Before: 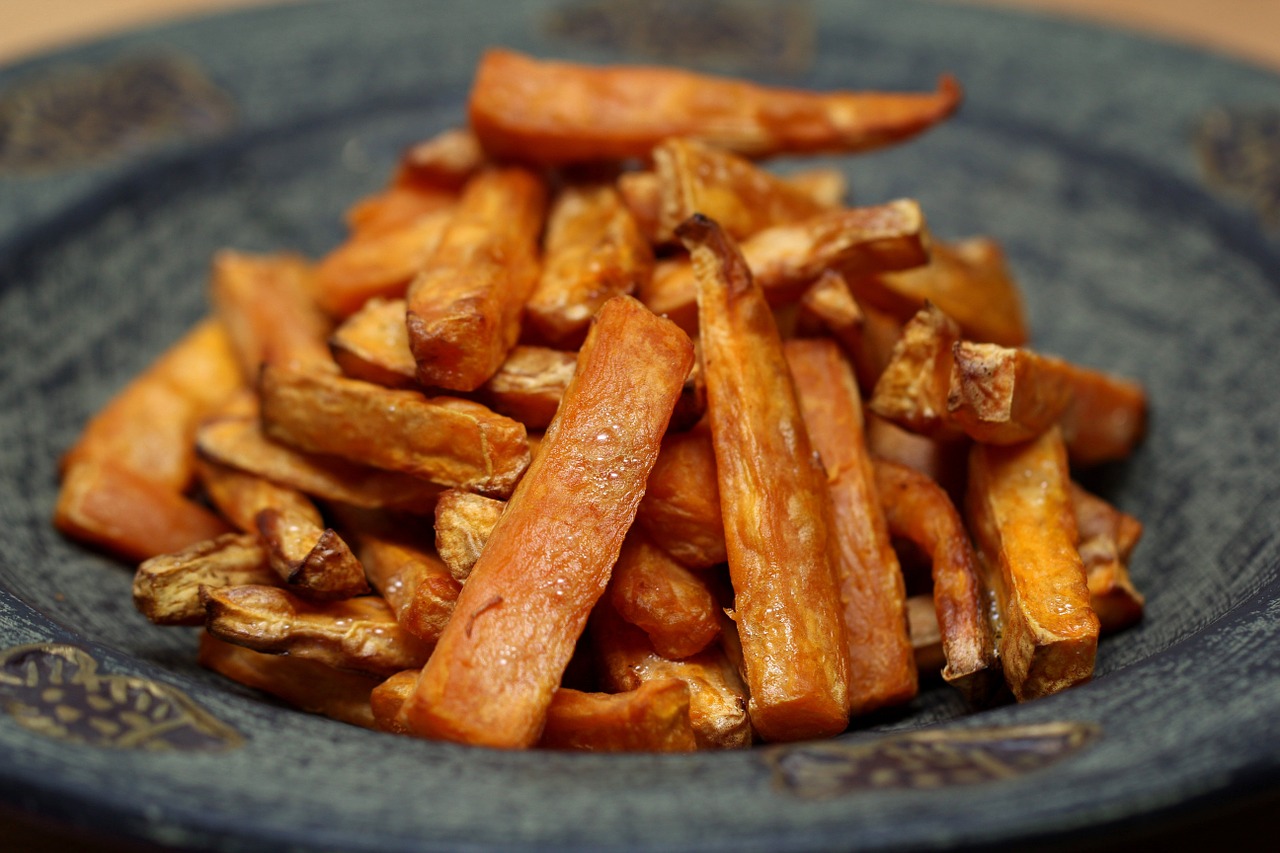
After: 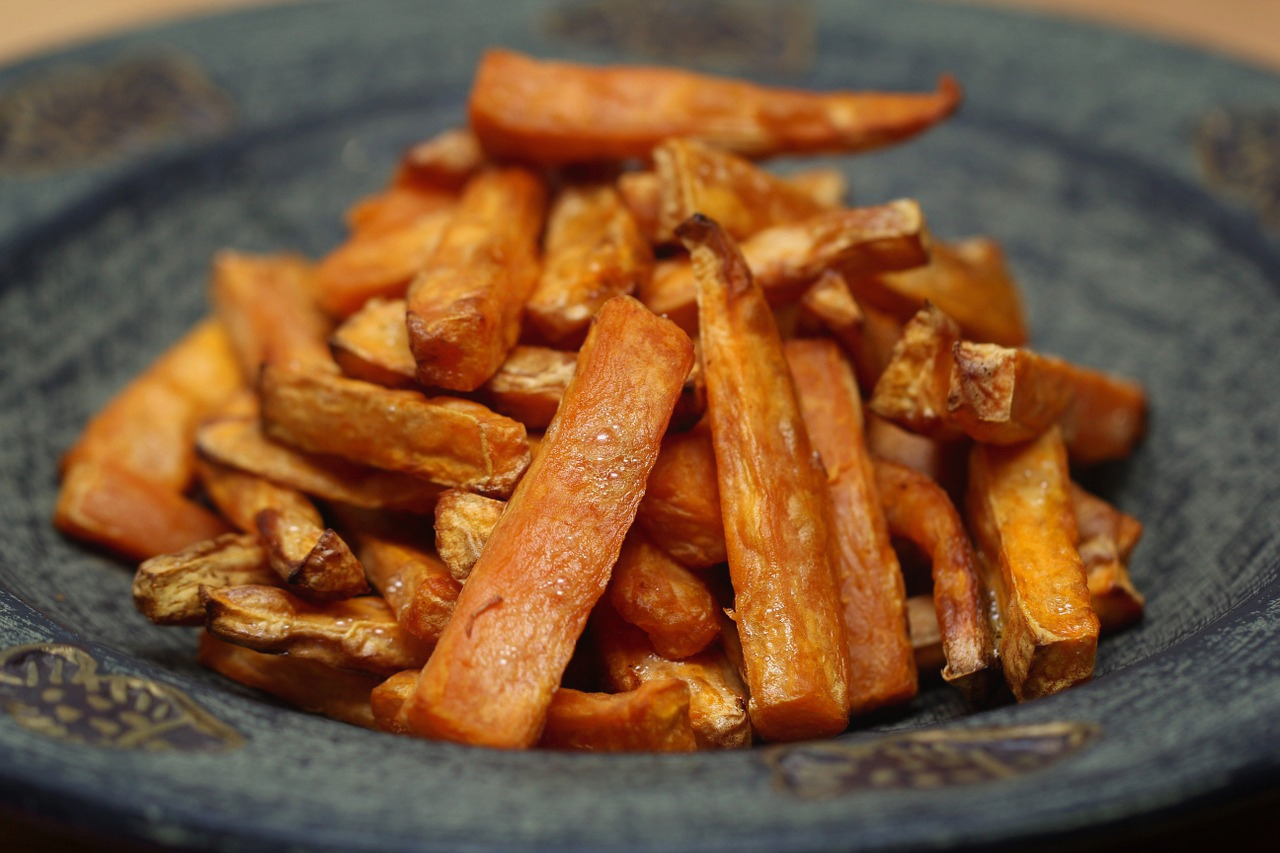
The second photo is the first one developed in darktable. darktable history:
contrast equalizer: y [[0.6 ×6], [0.55 ×6], [0 ×6], [0 ×6], [0 ×6]], mix -0.186
